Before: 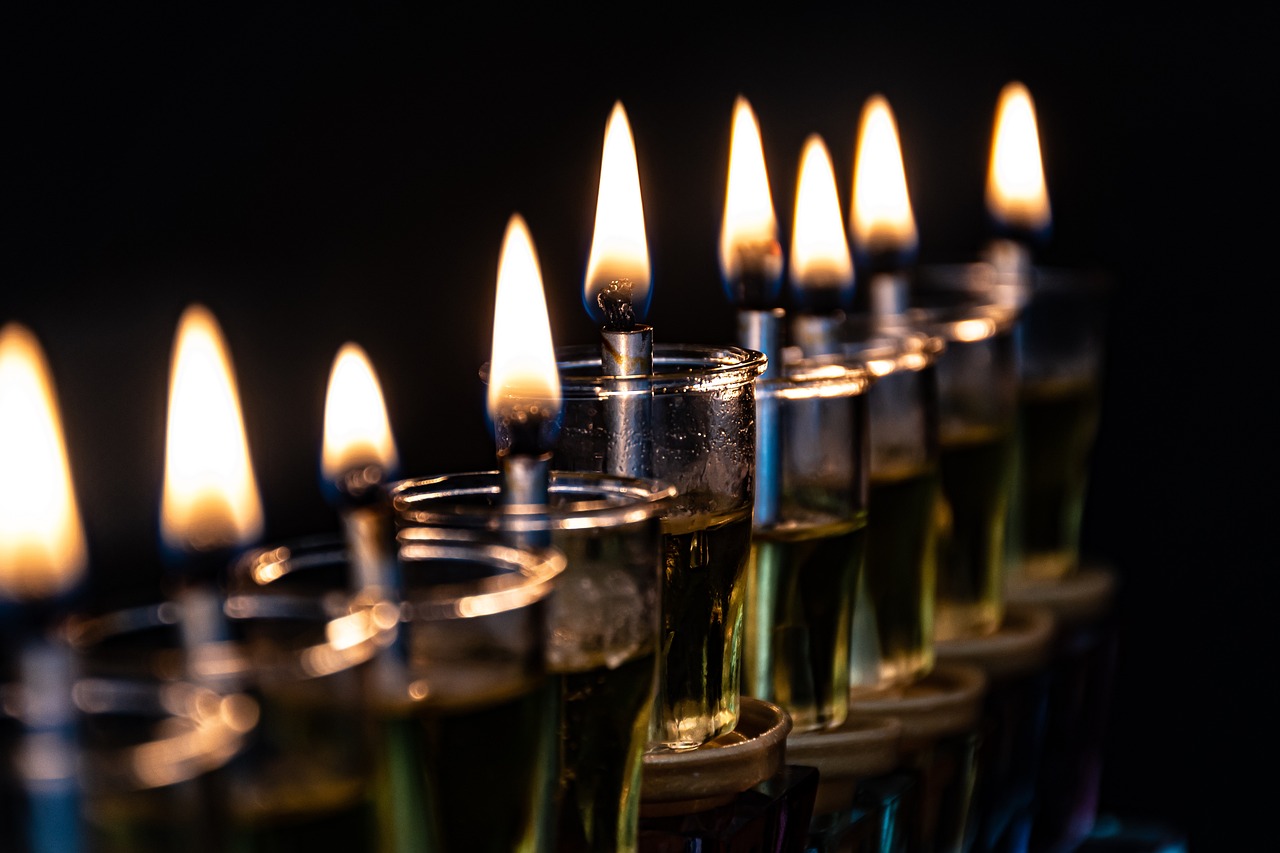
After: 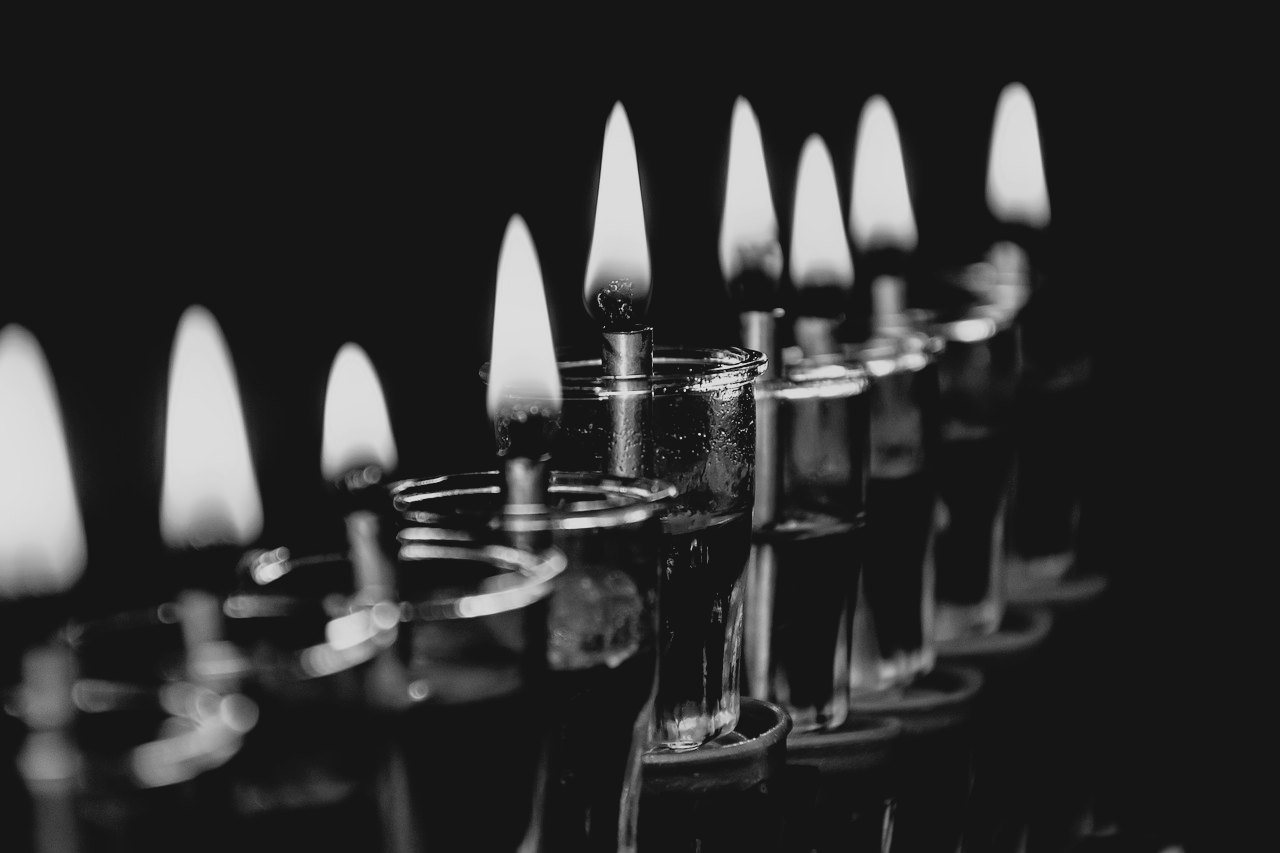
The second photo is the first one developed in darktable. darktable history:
contrast brightness saturation: contrast -0.1, brightness 0.05, saturation 0.08
color correction: highlights a* -8, highlights b* 3.1
color balance rgb: perceptual saturation grading › global saturation 20%, global vibrance 20%
color balance: mode lift, gamma, gain (sRGB), lift [0.97, 1, 1, 1], gamma [1.03, 1, 1, 1]
filmic rgb: black relative exposure -5.83 EV, white relative exposure 3.4 EV, hardness 3.68
monochrome: size 1
